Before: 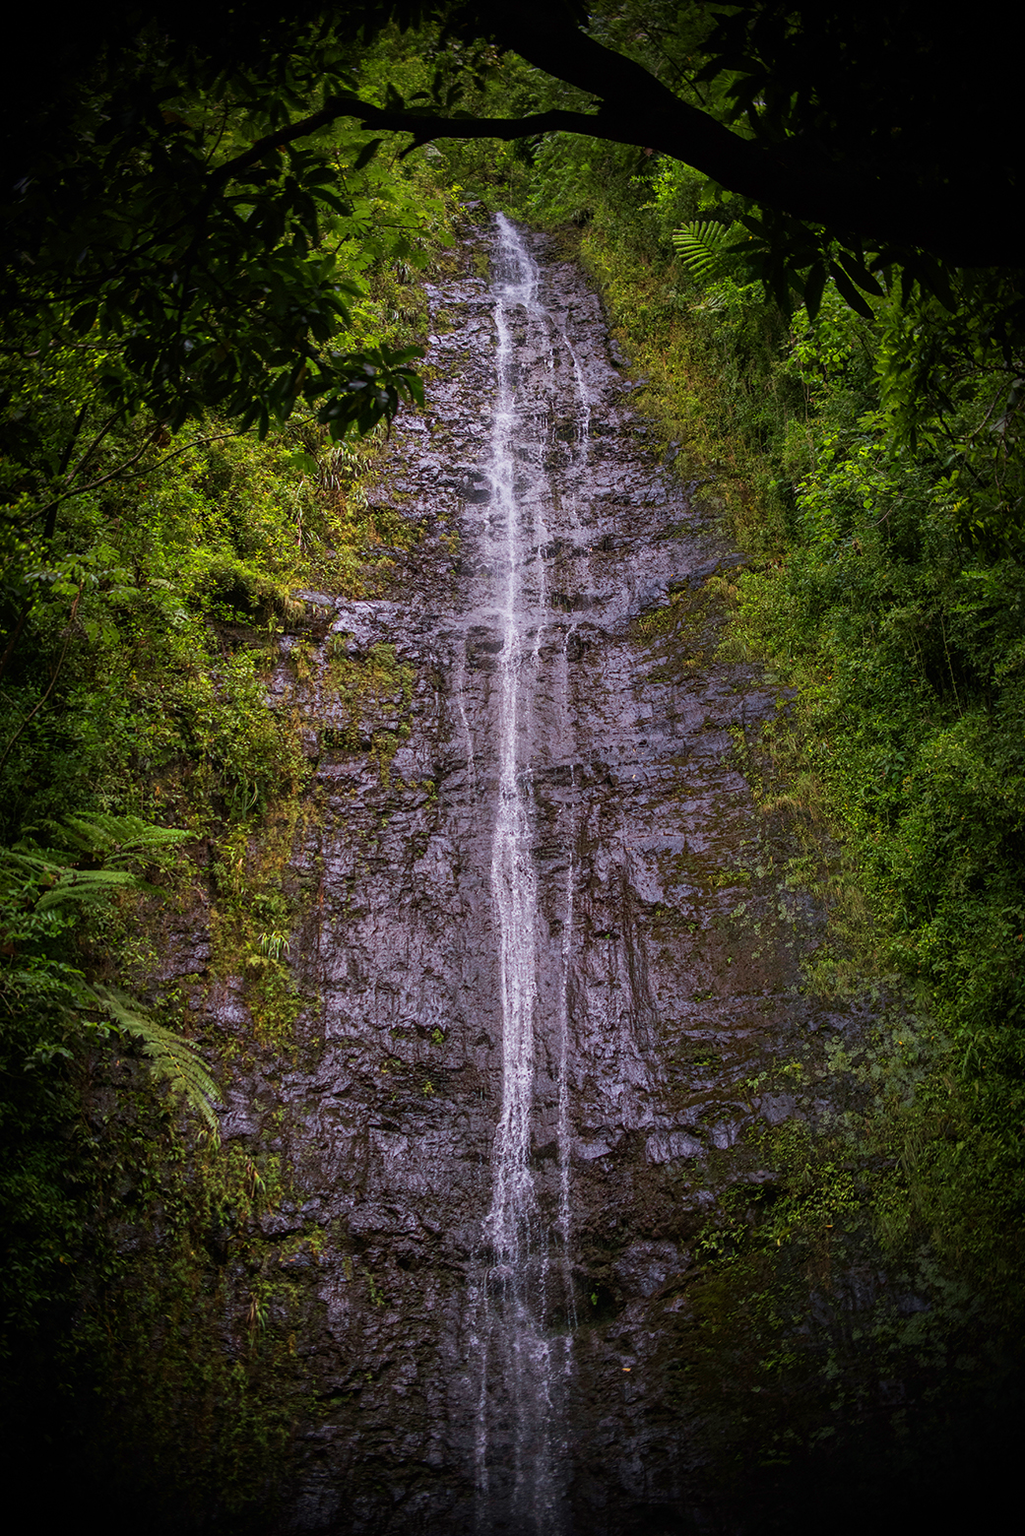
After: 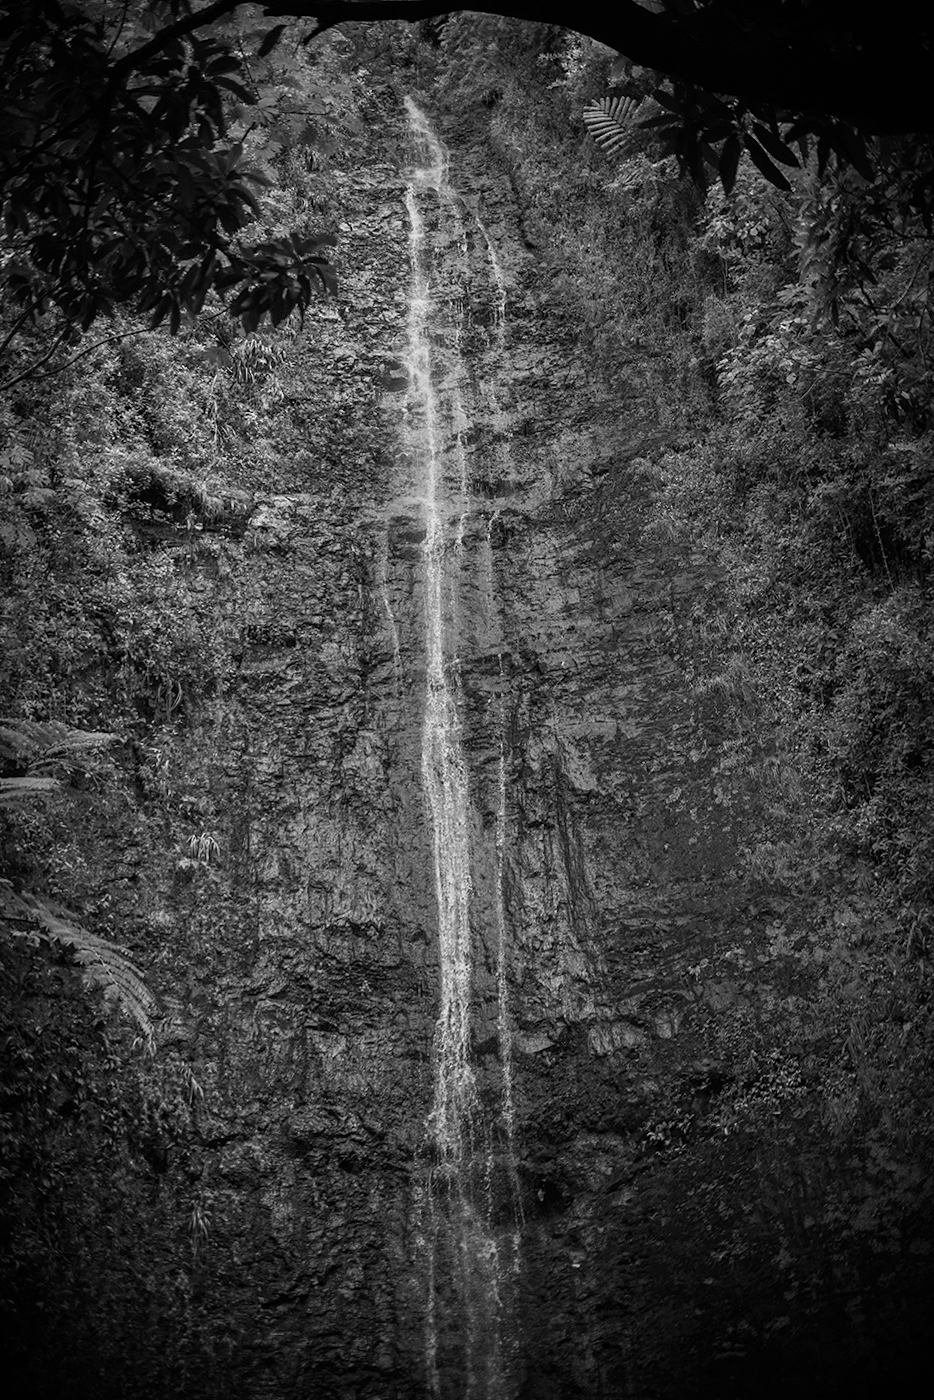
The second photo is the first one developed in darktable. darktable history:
white balance: red 1.009, blue 1.027
crop and rotate: angle 1.96°, left 5.673%, top 5.673%
monochrome: on, module defaults
